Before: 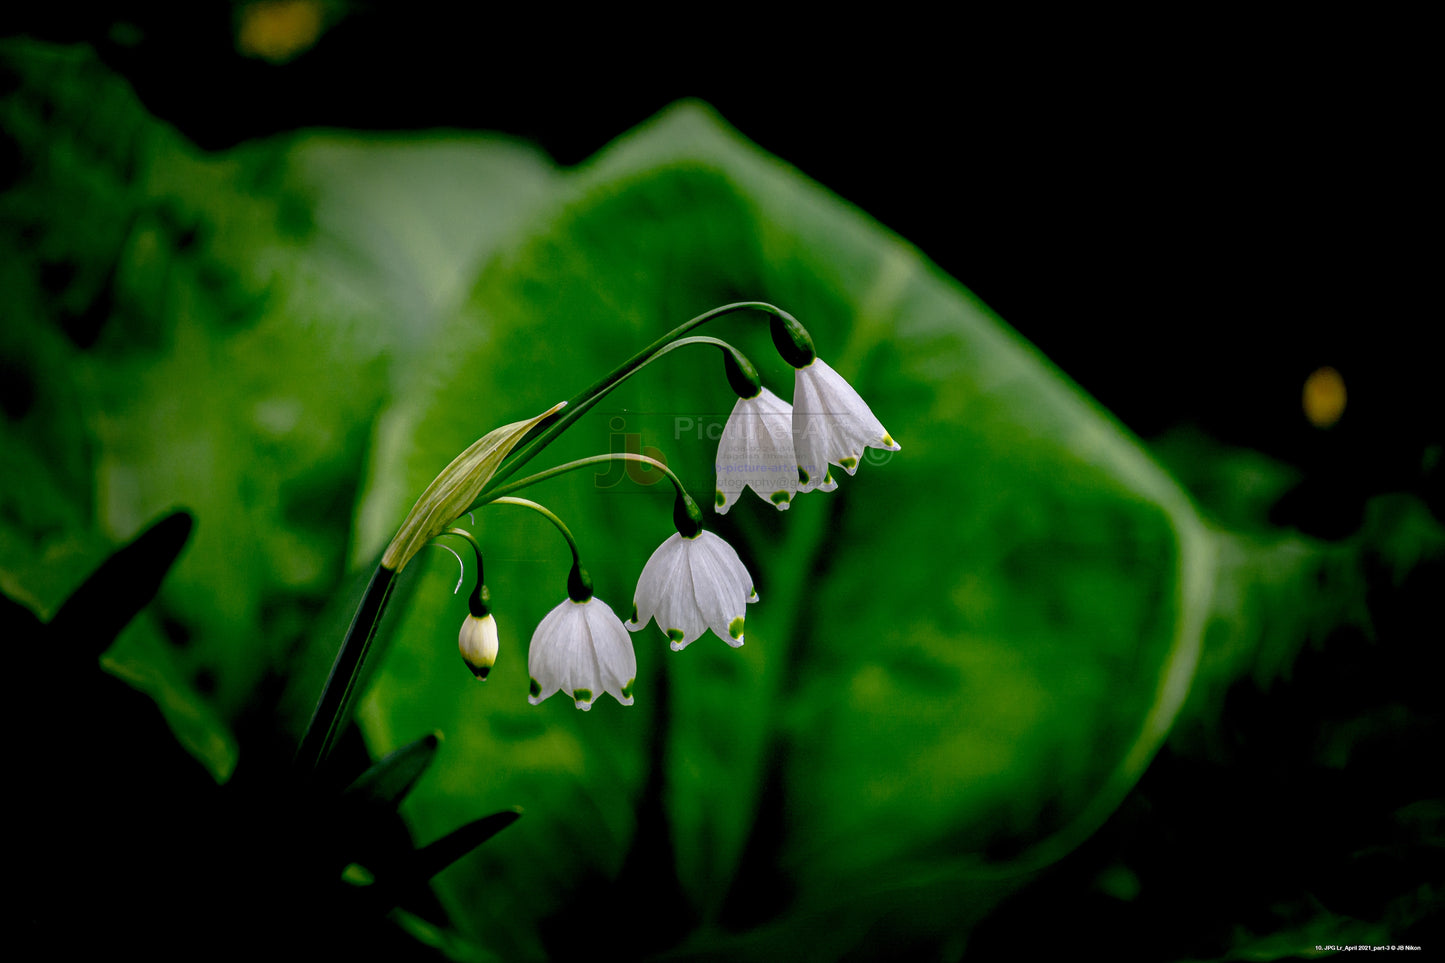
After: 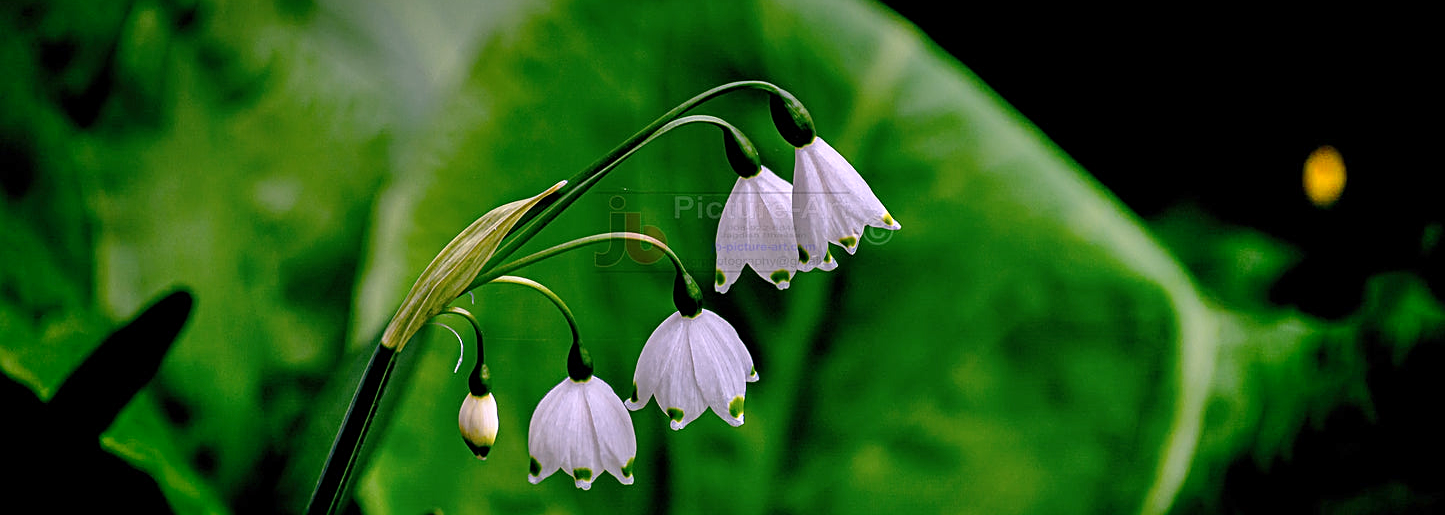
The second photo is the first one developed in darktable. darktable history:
shadows and highlights: soften with gaussian
sharpen: on, module defaults
white balance: red 1.066, blue 1.119
crop and rotate: top 23.043%, bottom 23.437%
